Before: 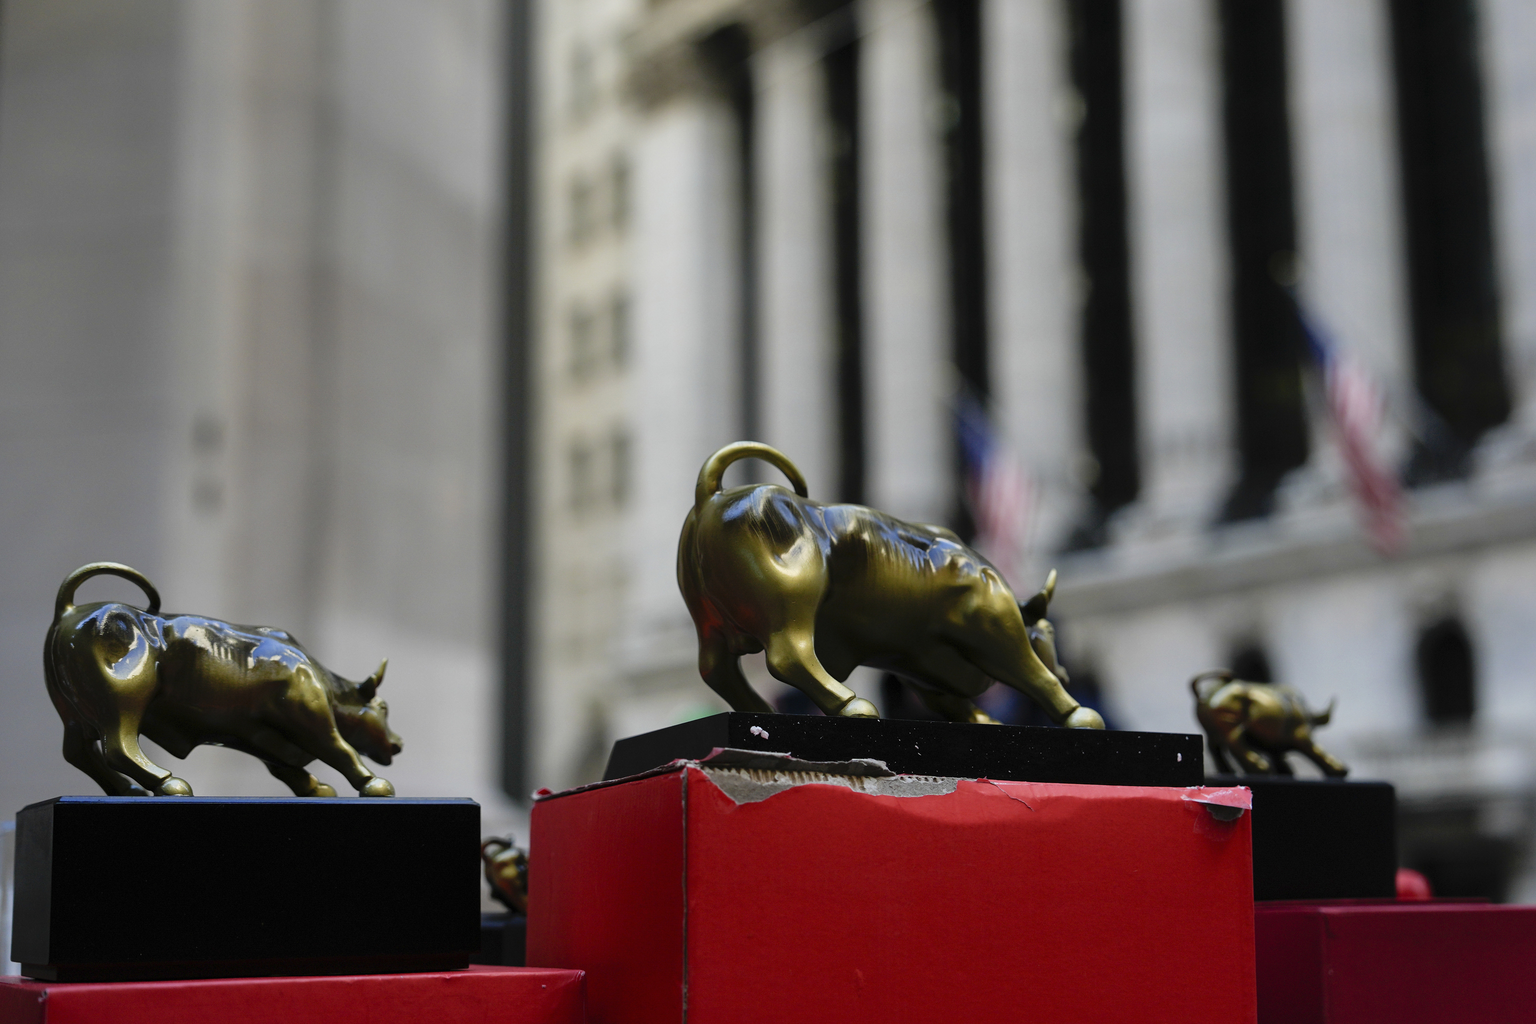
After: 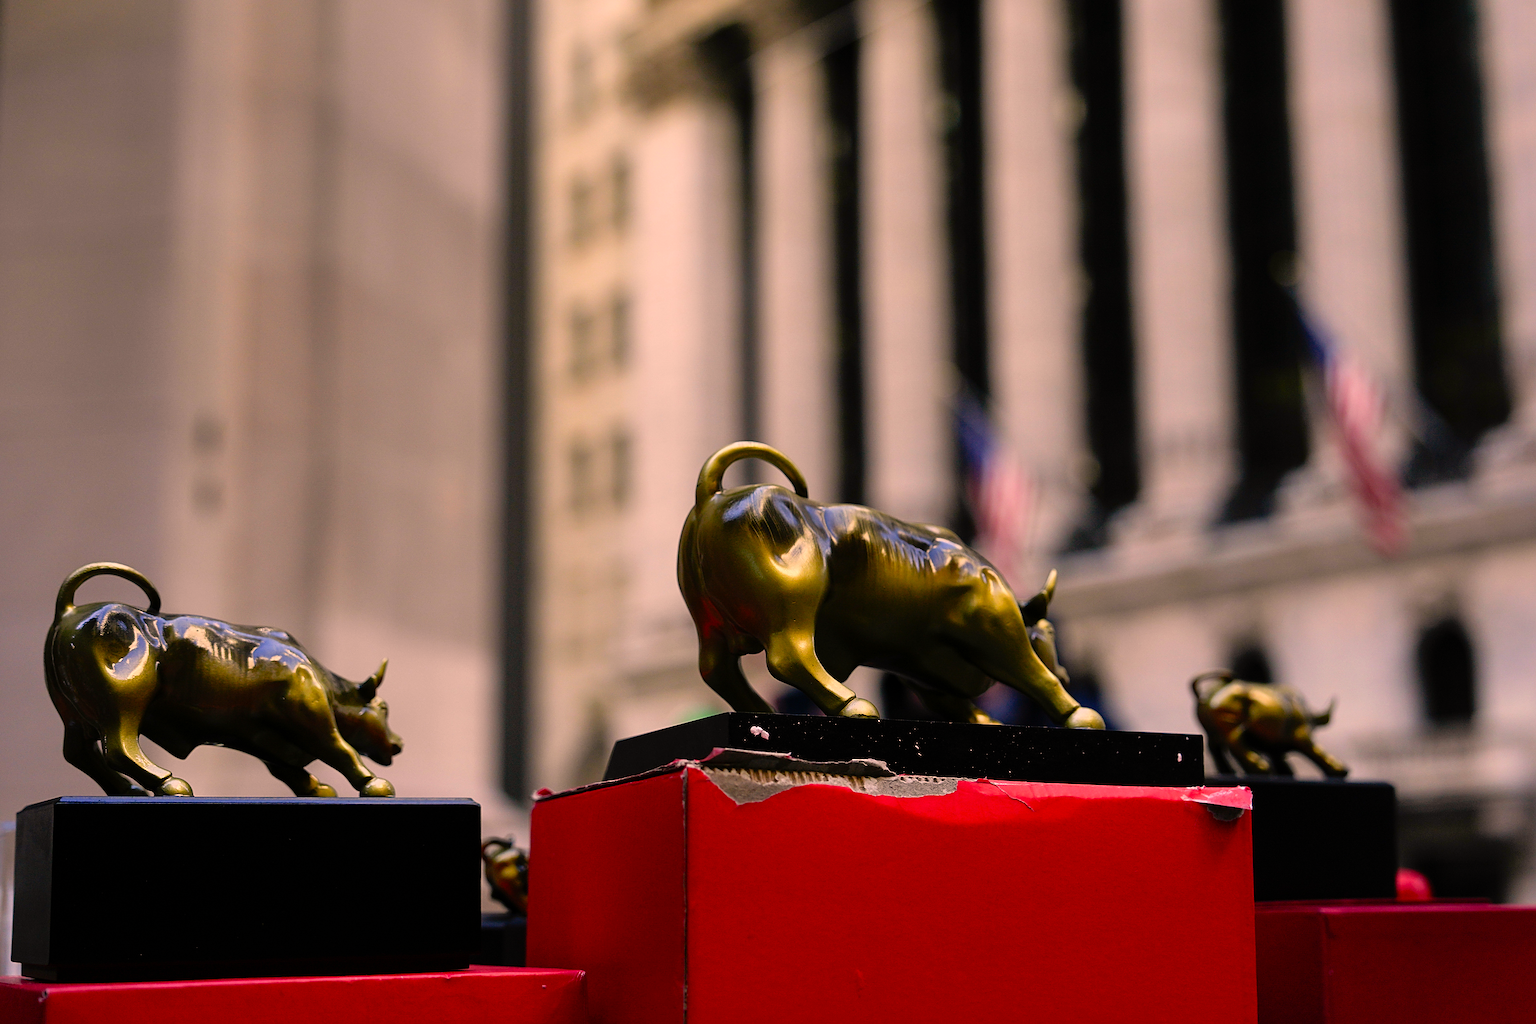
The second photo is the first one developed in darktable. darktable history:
sharpen: on, module defaults
color correction: highlights a* 21.16, highlights b* 19.61
color balance: contrast 6.48%, output saturation 113.3%
